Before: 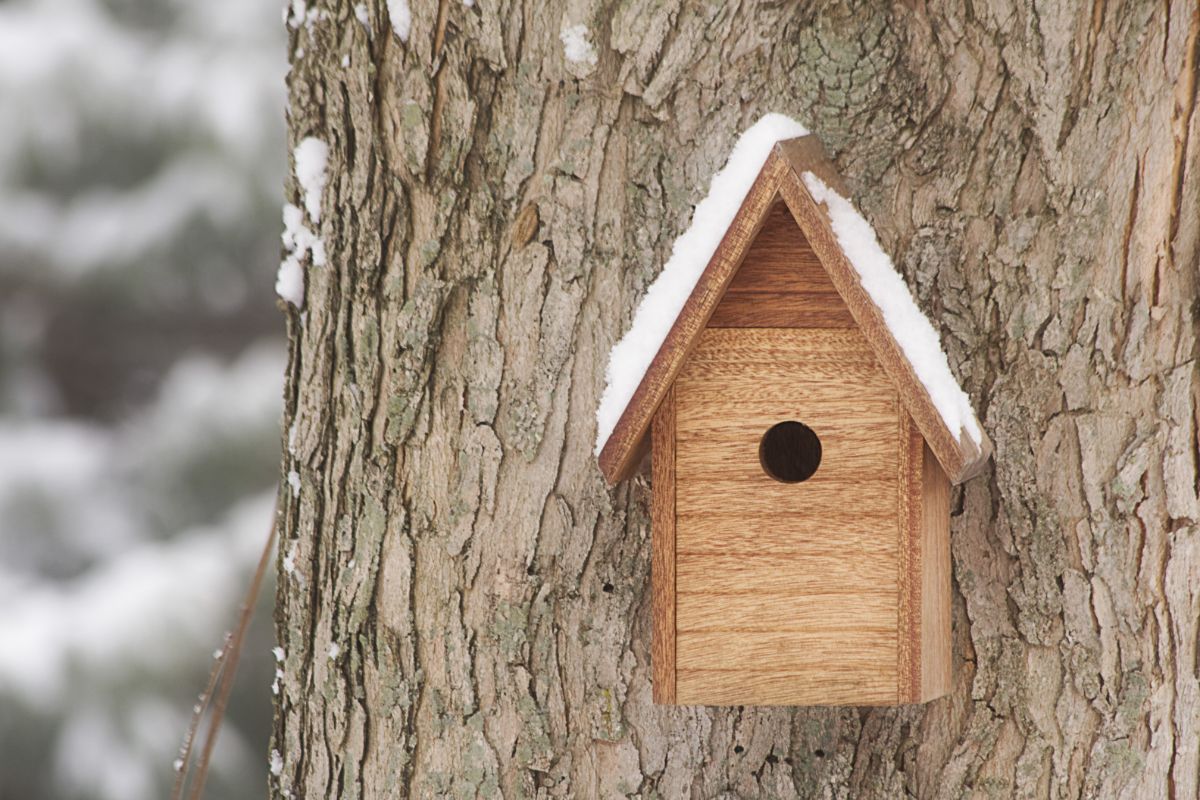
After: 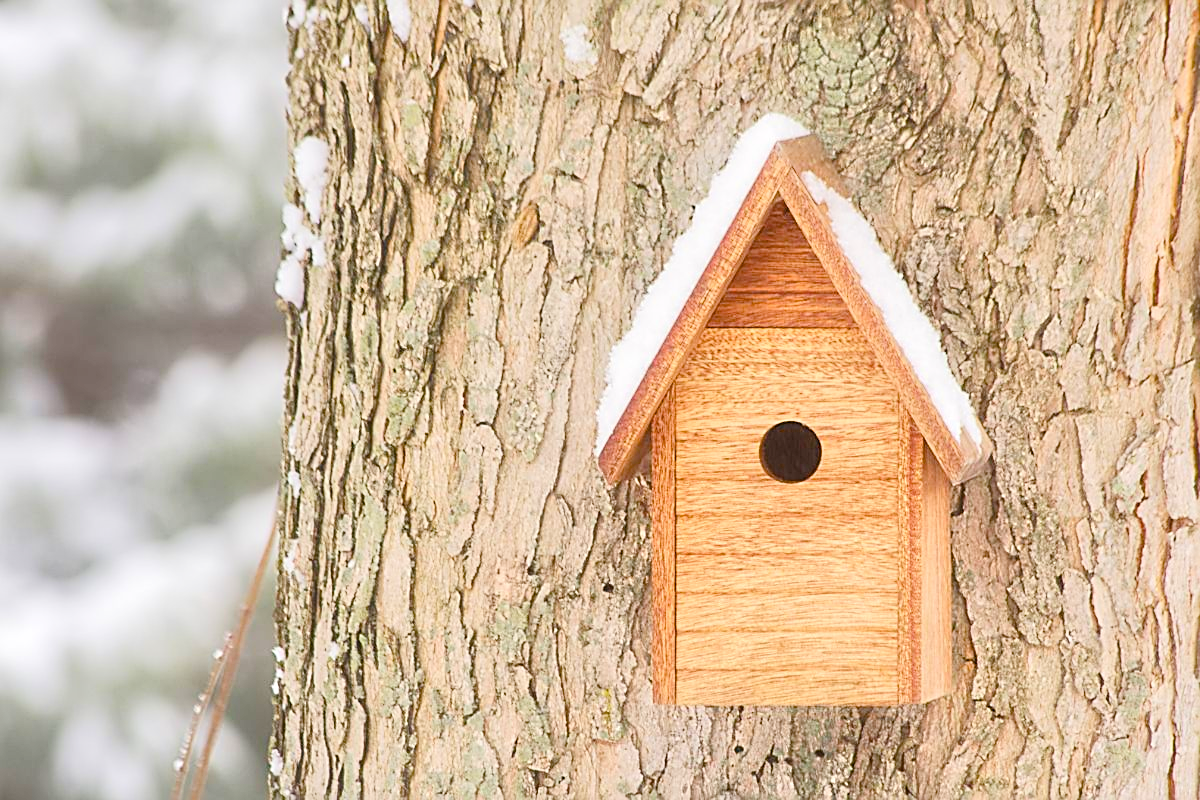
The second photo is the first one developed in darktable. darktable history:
color balance rgb: perceptual saturation grading › global saturation 34.919%, perceptual saturation grading › highlights -25.396%, perceptual saturation grading › shadows 49.939%
sharpen: on, module defaults
tone equalizer: -7 EV 0.154 EV, -6 EV 0.576 EV, -5 EV 1.13 EV, -4 EV 1.3 EV, -3 EV 1.18 EV, -2 EV 0.6 EV, -1 EV 0.154 EV, edges refinement/feathering 500, mask exposure compensation -1.57 EV, preserve details guided filter
